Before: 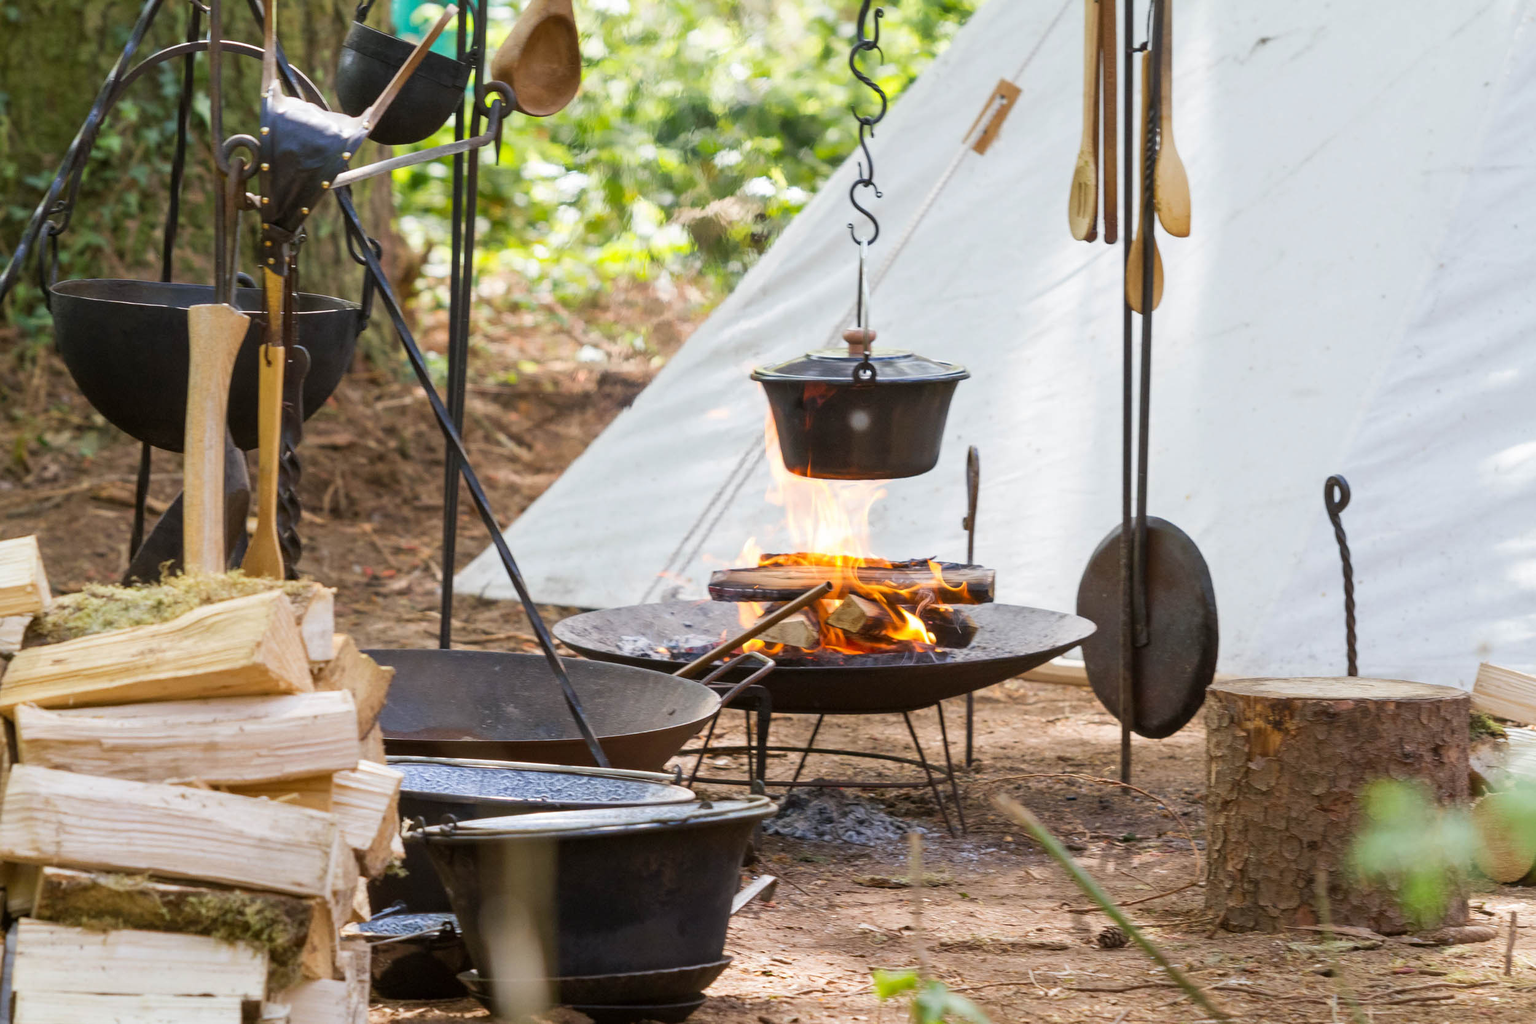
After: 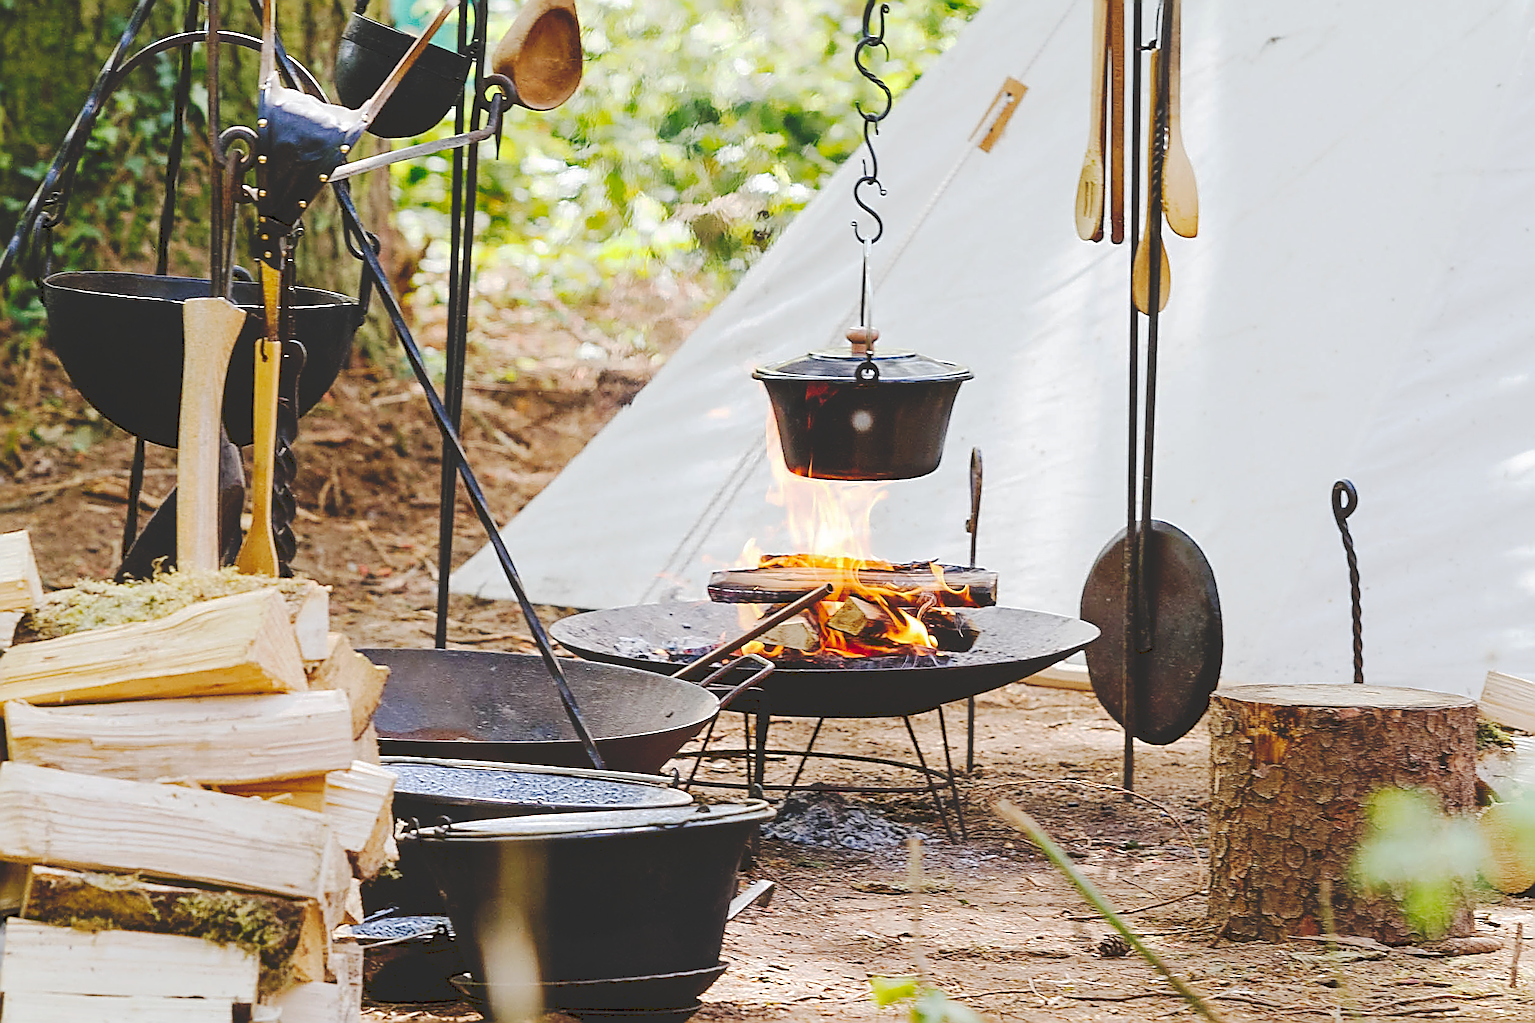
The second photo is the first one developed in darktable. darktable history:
tone curve: curves: ch0 [(0, 0) (0.003, 0.169) (0.011, 0.169) (0.025, 0.169) (0.044, 0.173) (0.069, 0.178) (0.1, 0.183) (0.136, 0.185) (0.177, 0.197) (0.224, 0.227) (0.277, 0.292) (0.335, 0.391) (0.399, 0.491) (0.468, 0.592) (0.543, 0.672) (0.623, 0.734) (0.709, 0.785) (0.801, 0.844) (0.898, 0.893) (1, 1)], preserve colors none
sharpen: amount 1.985
crop and rotate: angle -0.448°
